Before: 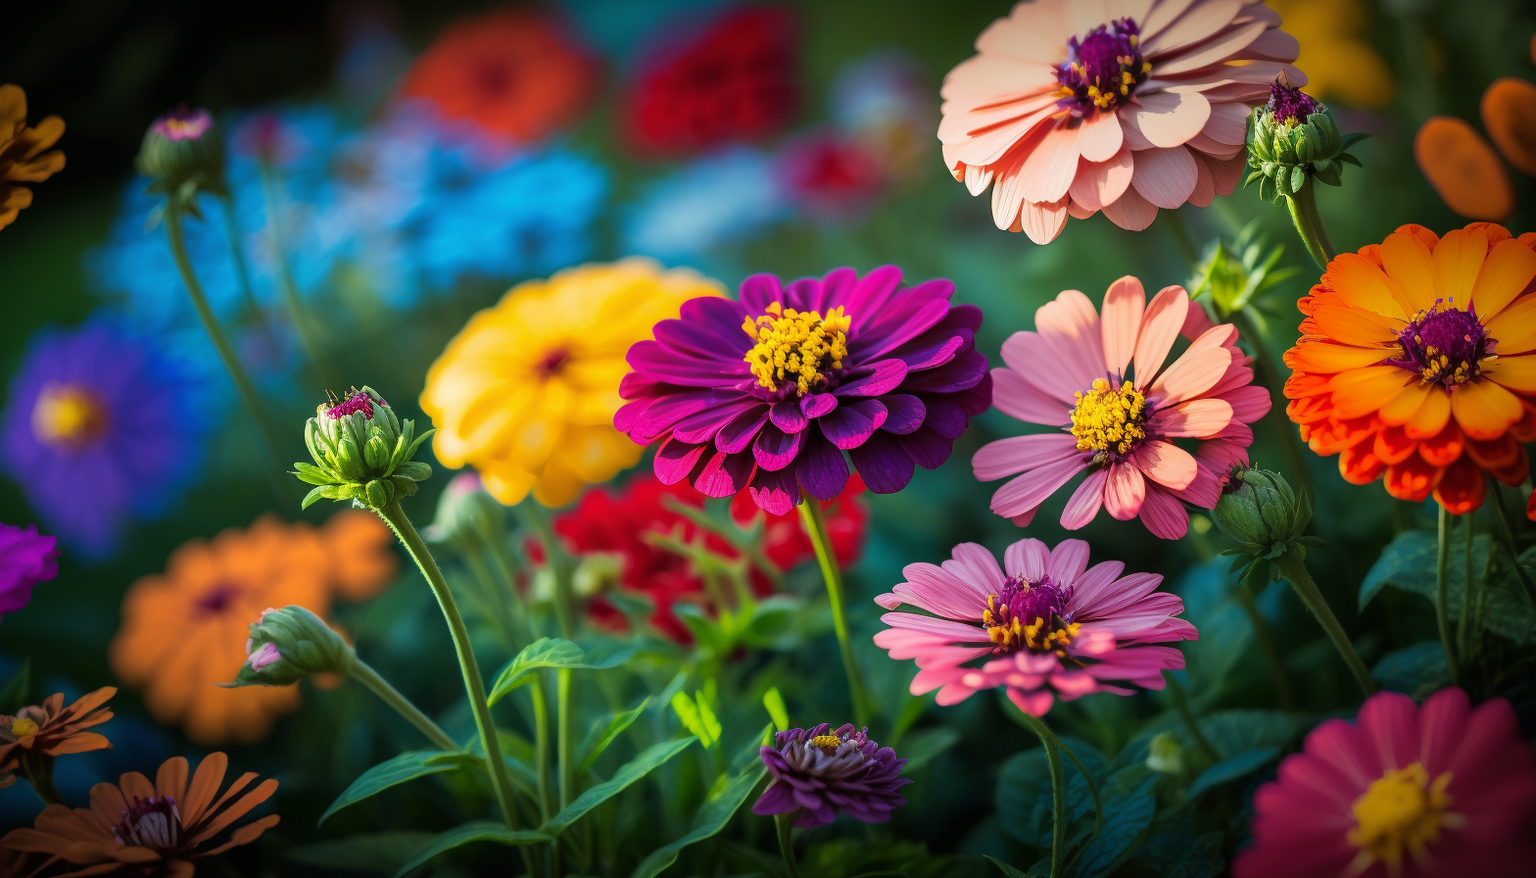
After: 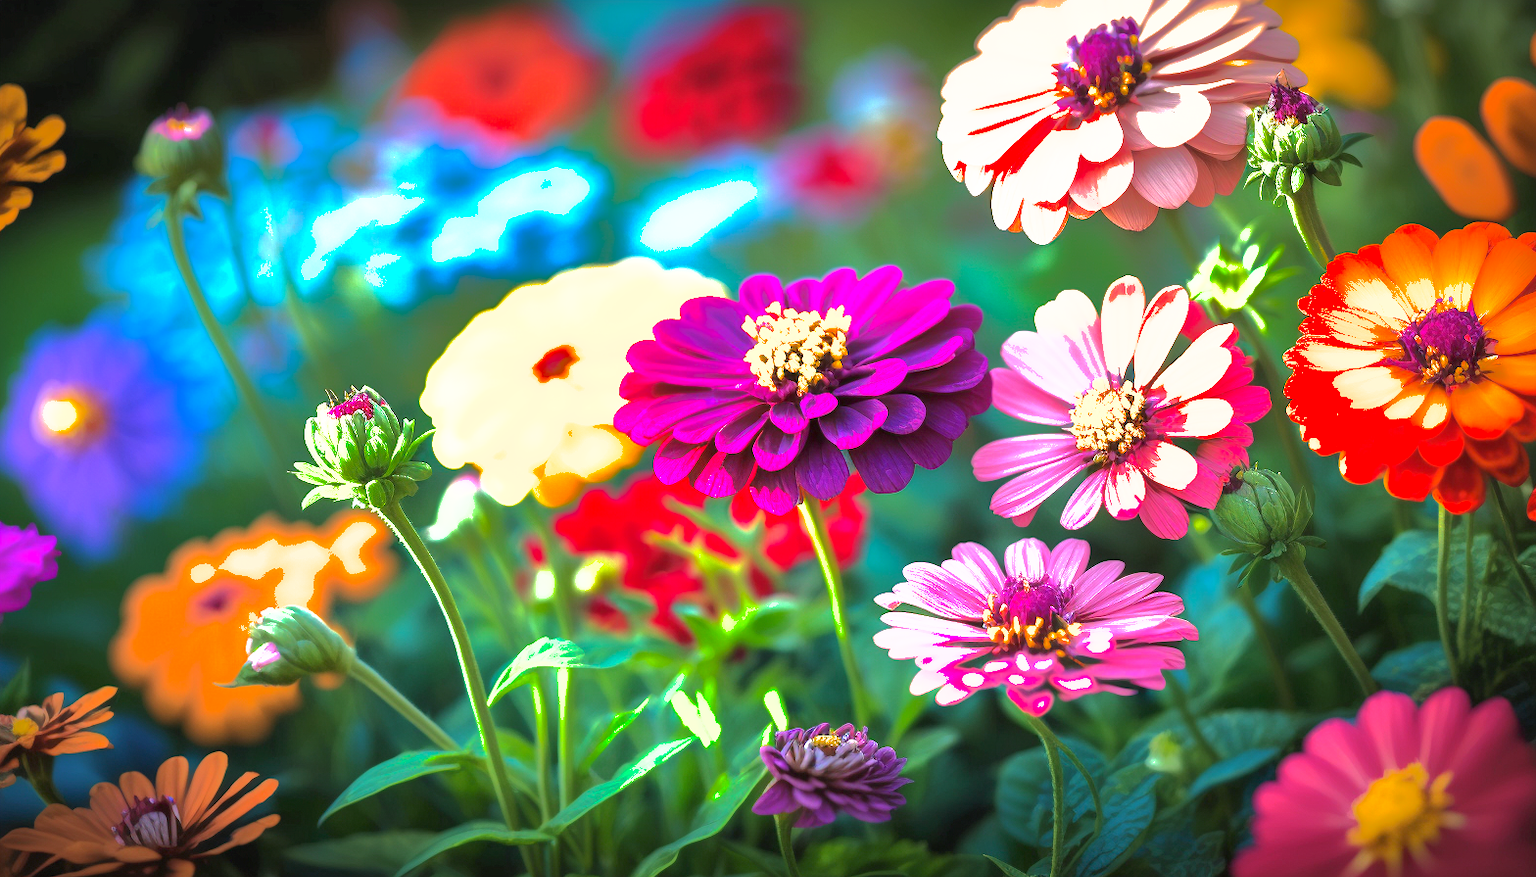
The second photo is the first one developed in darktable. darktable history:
shadows and highlights: shadows 38.9, highlights -74.73
exposure: black level correction 0, exposure 1.751 EV, compensate highlight preservation false
